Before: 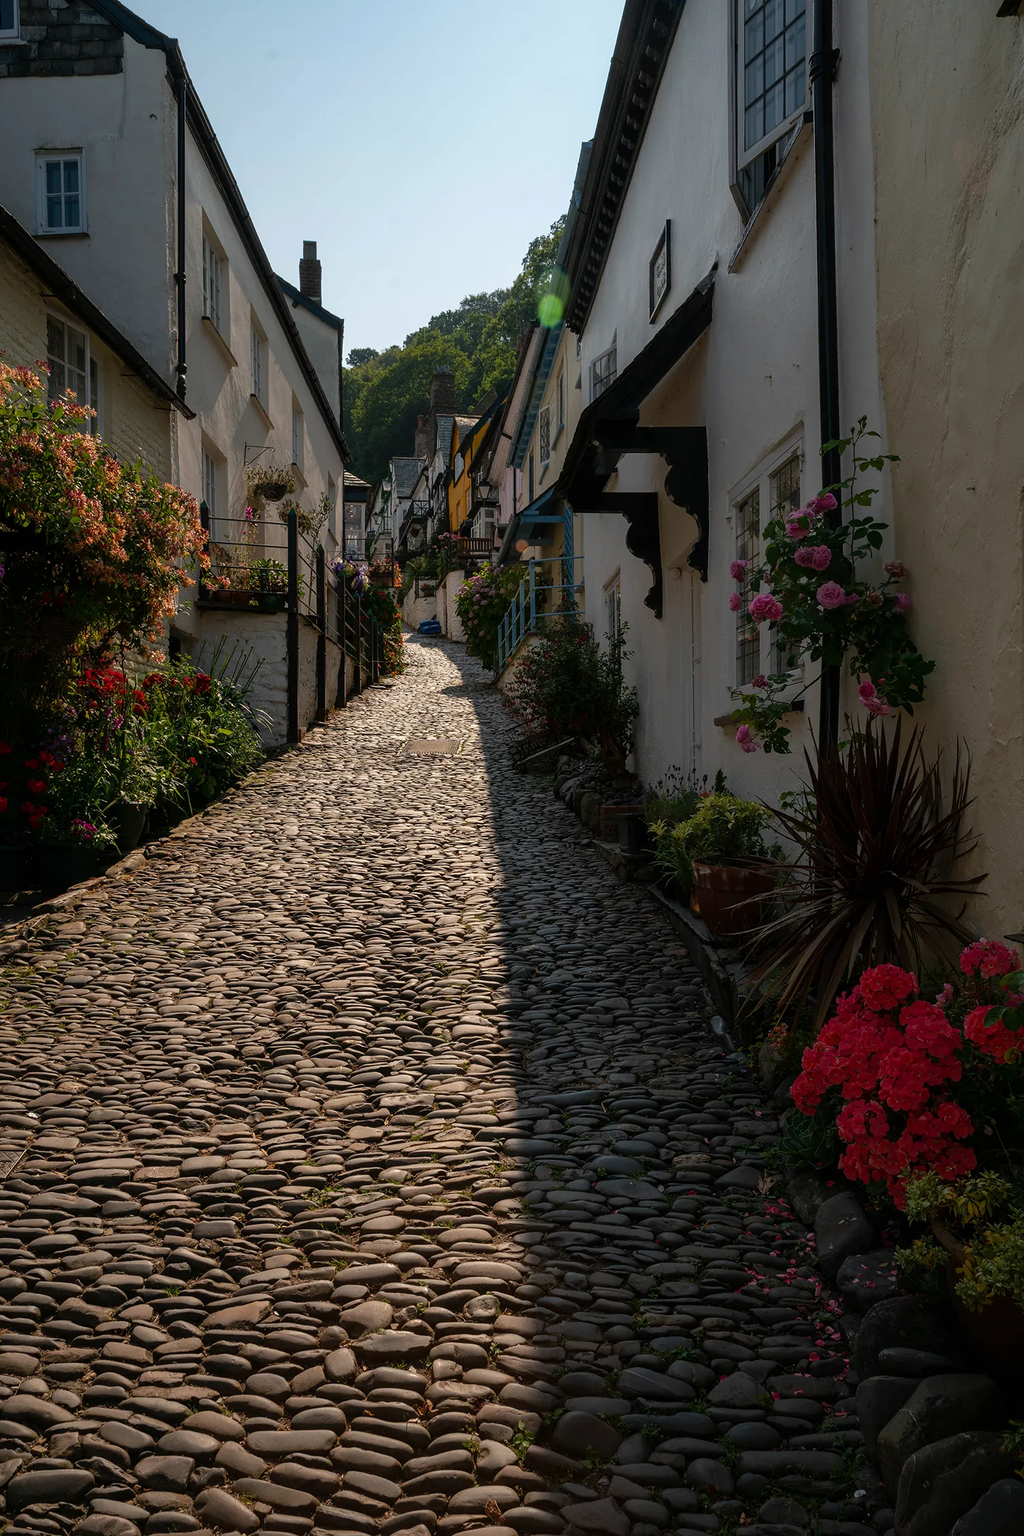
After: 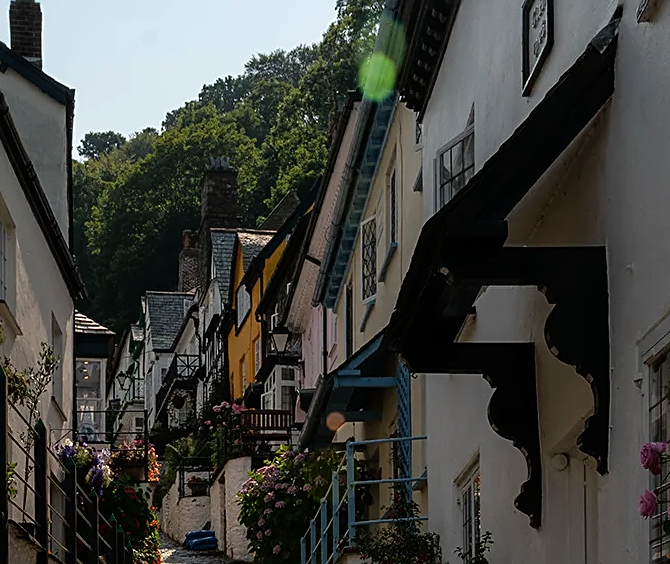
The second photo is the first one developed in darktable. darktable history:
sharpen: on, module defaults
contrast brightness saturation: contrast 0.01, saturation -0.05
rgb curve: curves: ch0 [(0, 0) (0.136, 0.078) (0.262, 0.245) (0.414, 0.42) (1, 1)], compensate middle gray true, preserve colors basic power
crop: left 28.64%, top 16.832%, right 26.637%, bottom 58.055%
rotate and perspective: crop left 0, crop top 0
